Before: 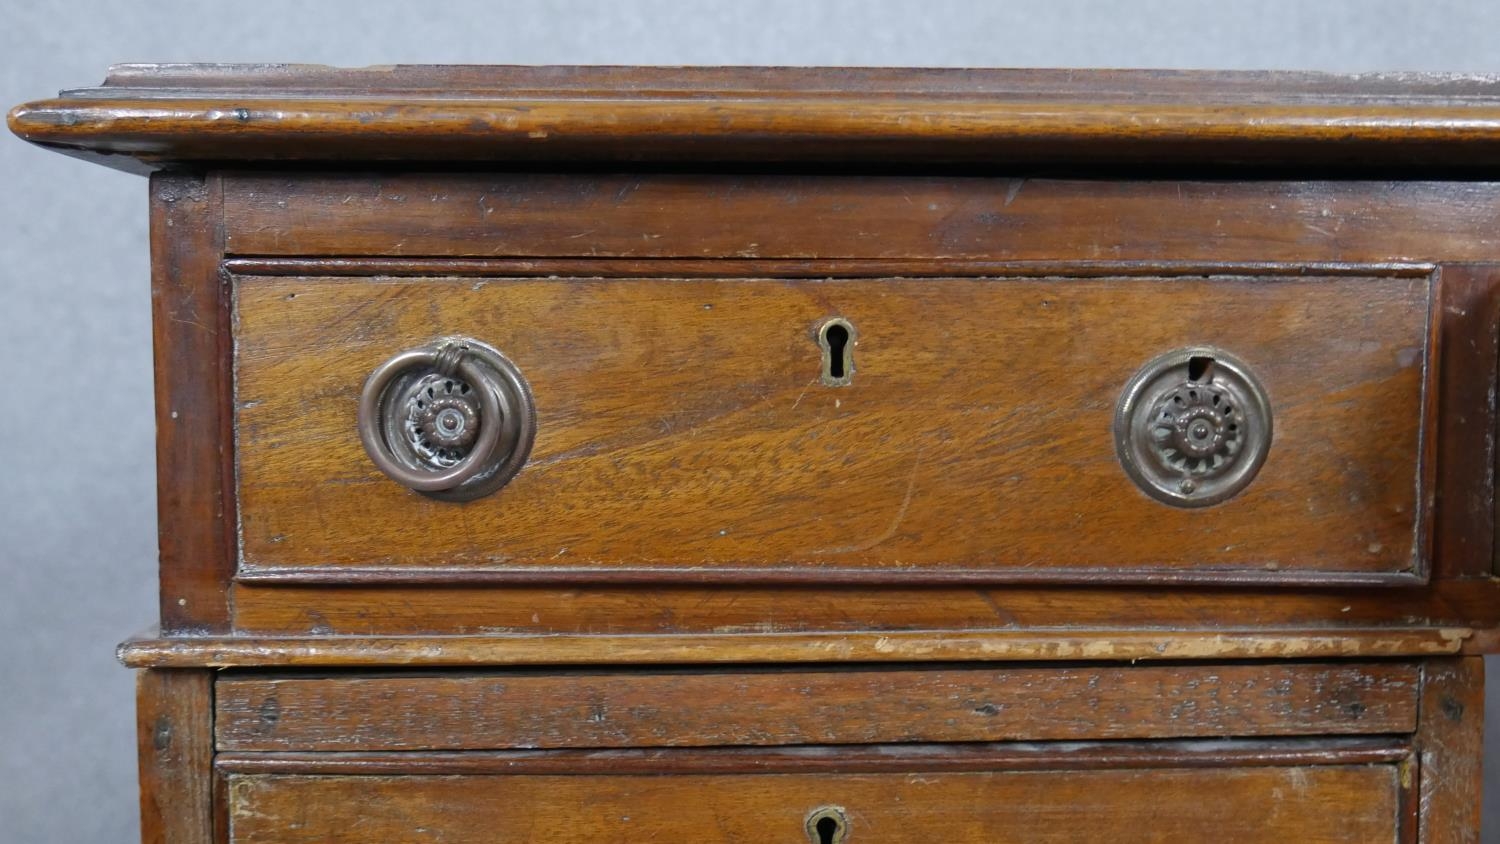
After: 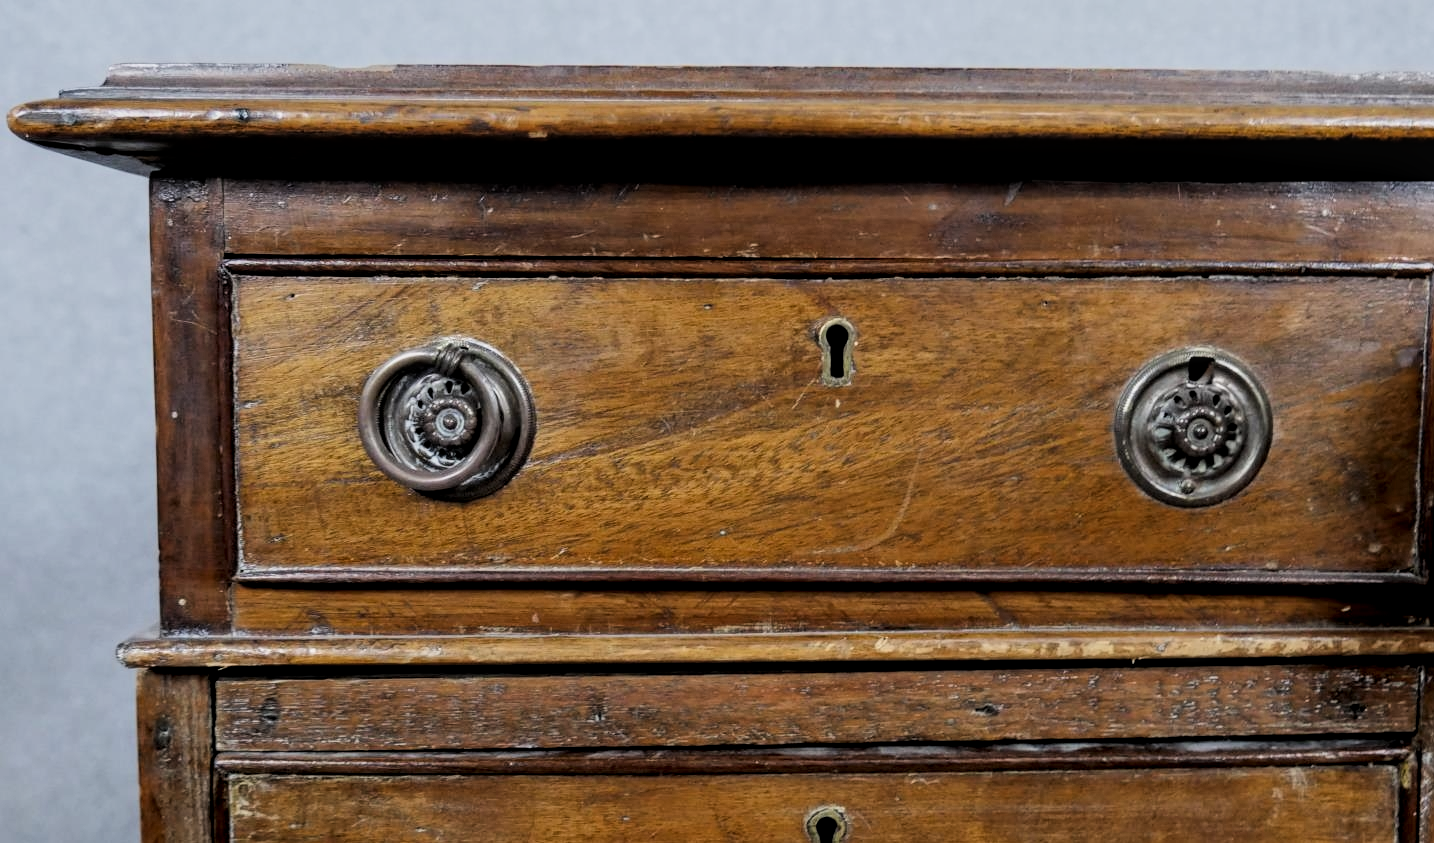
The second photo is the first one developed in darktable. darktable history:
filmic rgb: black relative exposure -5.14 EV, white relative exposure 3.99 EV, hardness 2.9, contrast 1.505, iterations of high-quality reconstruction 0
crop: right 4.371%, bottom 0.016%
local contrast: on, module defaults
